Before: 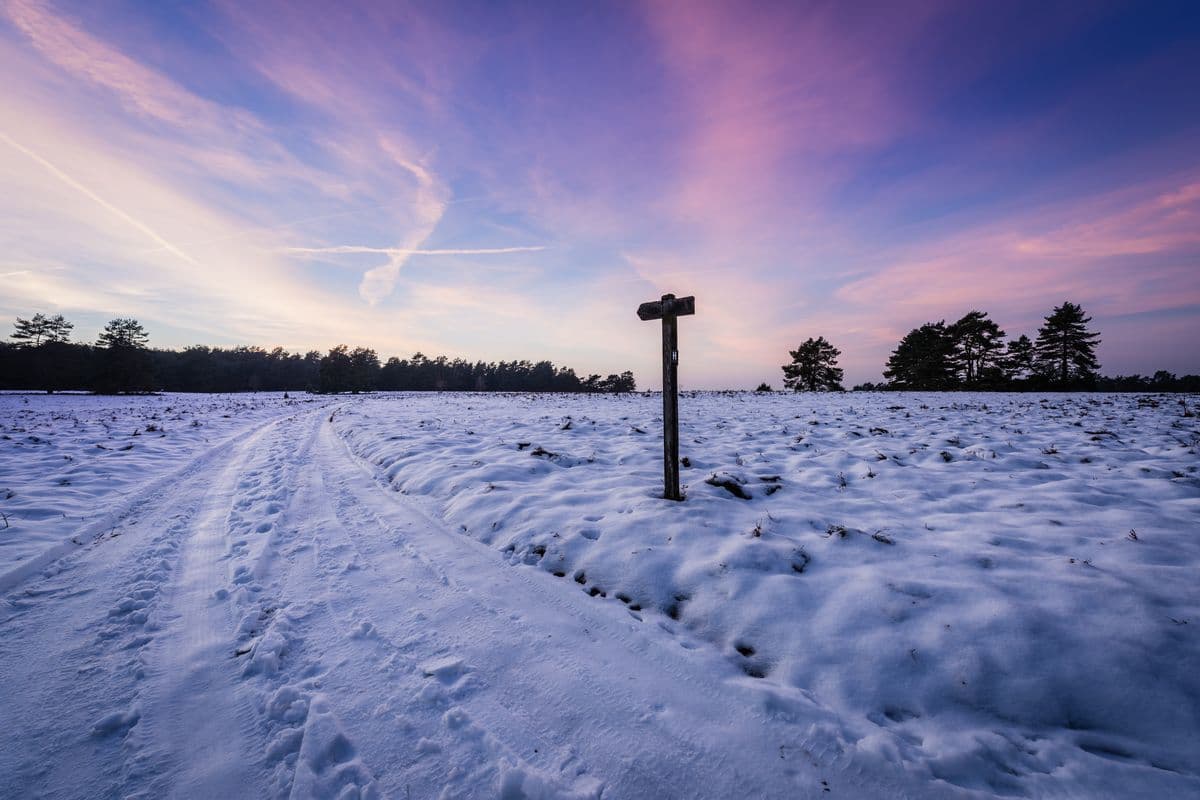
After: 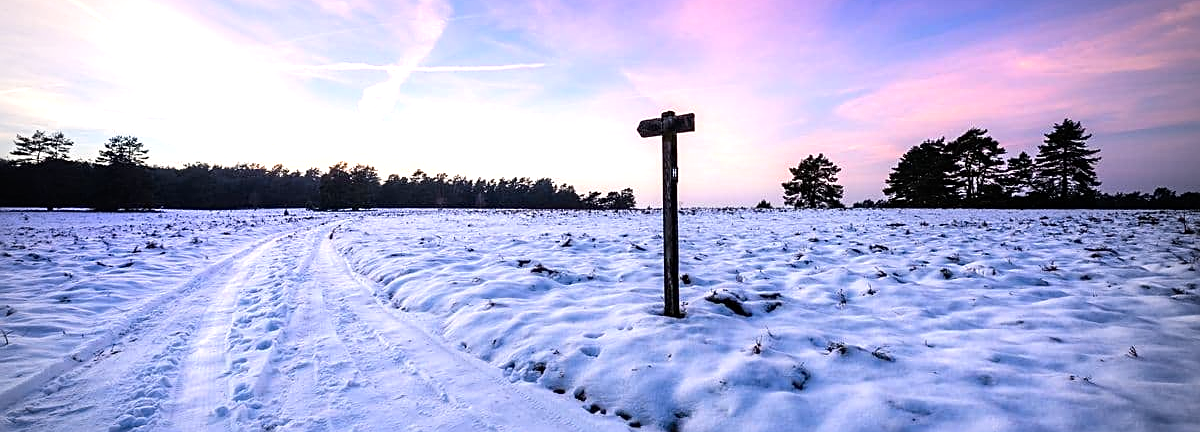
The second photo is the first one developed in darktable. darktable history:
contrast brightness saturation: contrast 0.08, saturation 0.196
vignetting: brightness -0.439, saturation -0.686, center (-0.034, 0.15)
sharpen: on, module defaults
tone equalizer: -8 EV -0.713 EV, -7 EV -0.677 EV, -6 EV -0.62 EV, -5 EV -0.37 EV, -3 EV 0.382 EV, -2 EV 0.6 EV, -1 EV 0.699 EV, +0 EV 0.726 EV
crop and rotate: top 23.122%, bottom 22.793%
